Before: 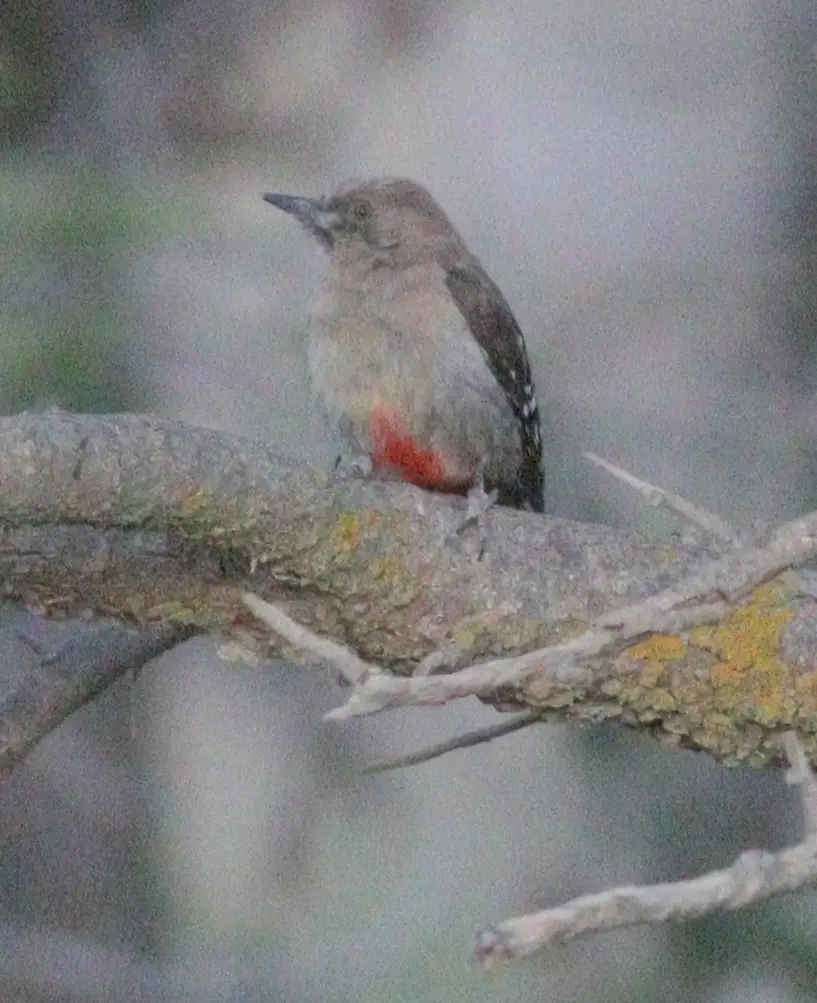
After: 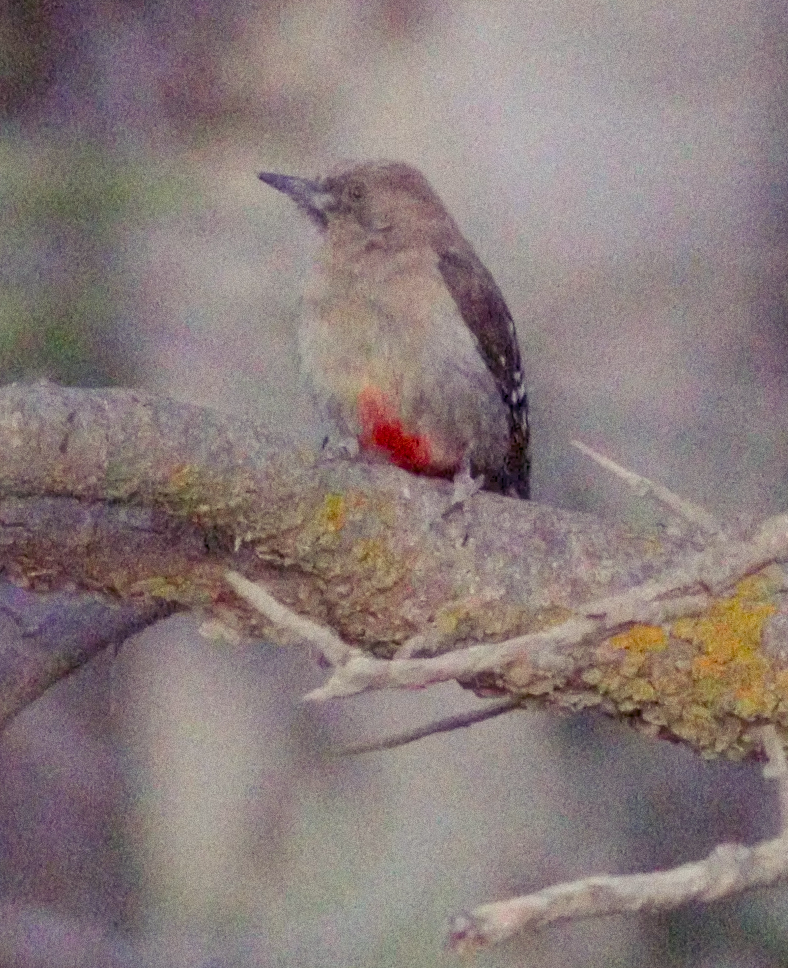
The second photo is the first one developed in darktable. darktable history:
color balance rgb: shadows lift › luminance -21.66%, shadows lift › chroma 8.98%, shadows lift › hue 283.37°, power › chroma 1.05%, power › hue 25.59°, highlights gain › luminance 6.08%, highlights gain › chroma 2.55%, highlights gain › hue 90°, global offset › luminance -0.87%, perceptual saturation grading › global saturation 25%, perceptual saturation grading › highlights -28.39%, perceptual saturation grading › shadows 33.98%
crop and rotate: angle -1.69°
grain: coarseness 8.68 ISO, strength 31.94%
